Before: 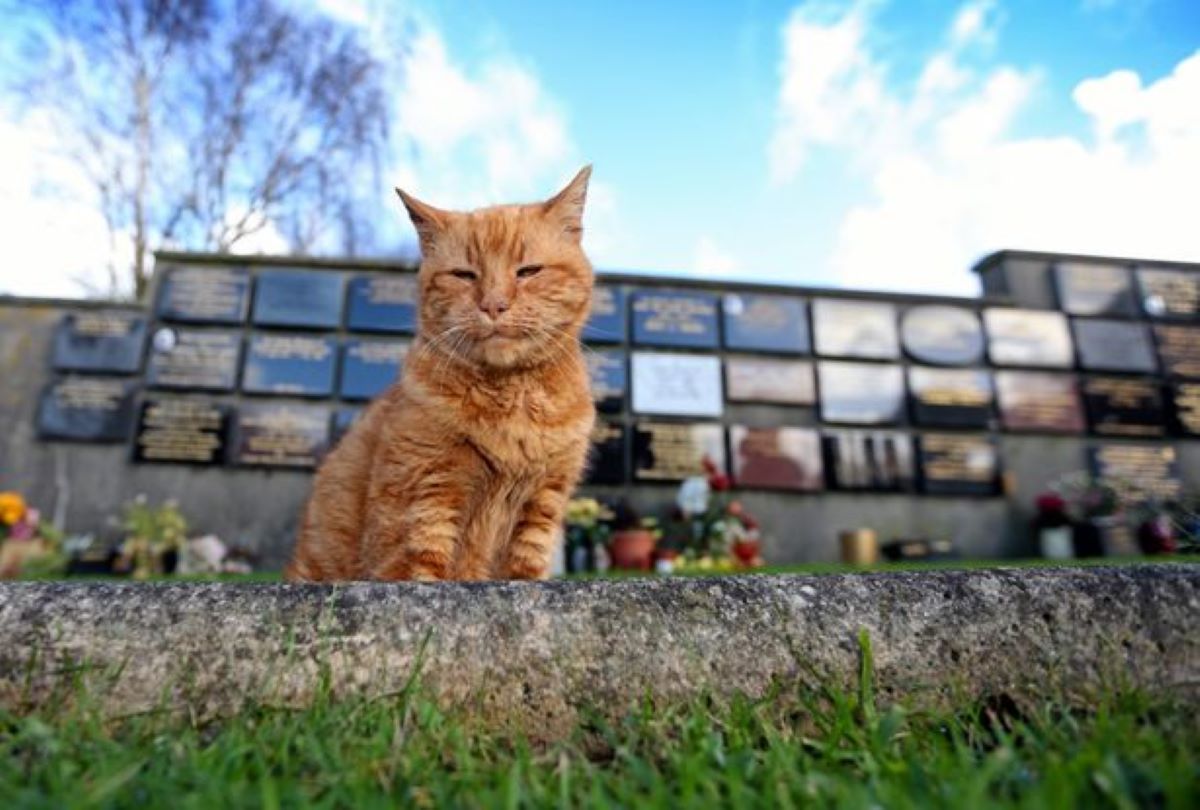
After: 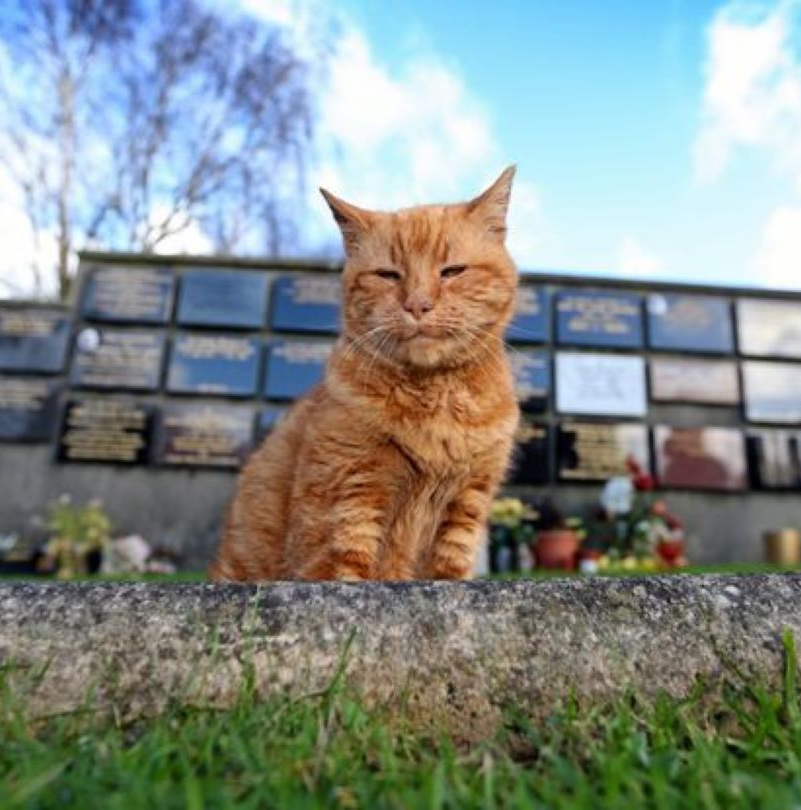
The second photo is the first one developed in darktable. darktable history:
crop and rotate: left 6.34%, right 26.889%
